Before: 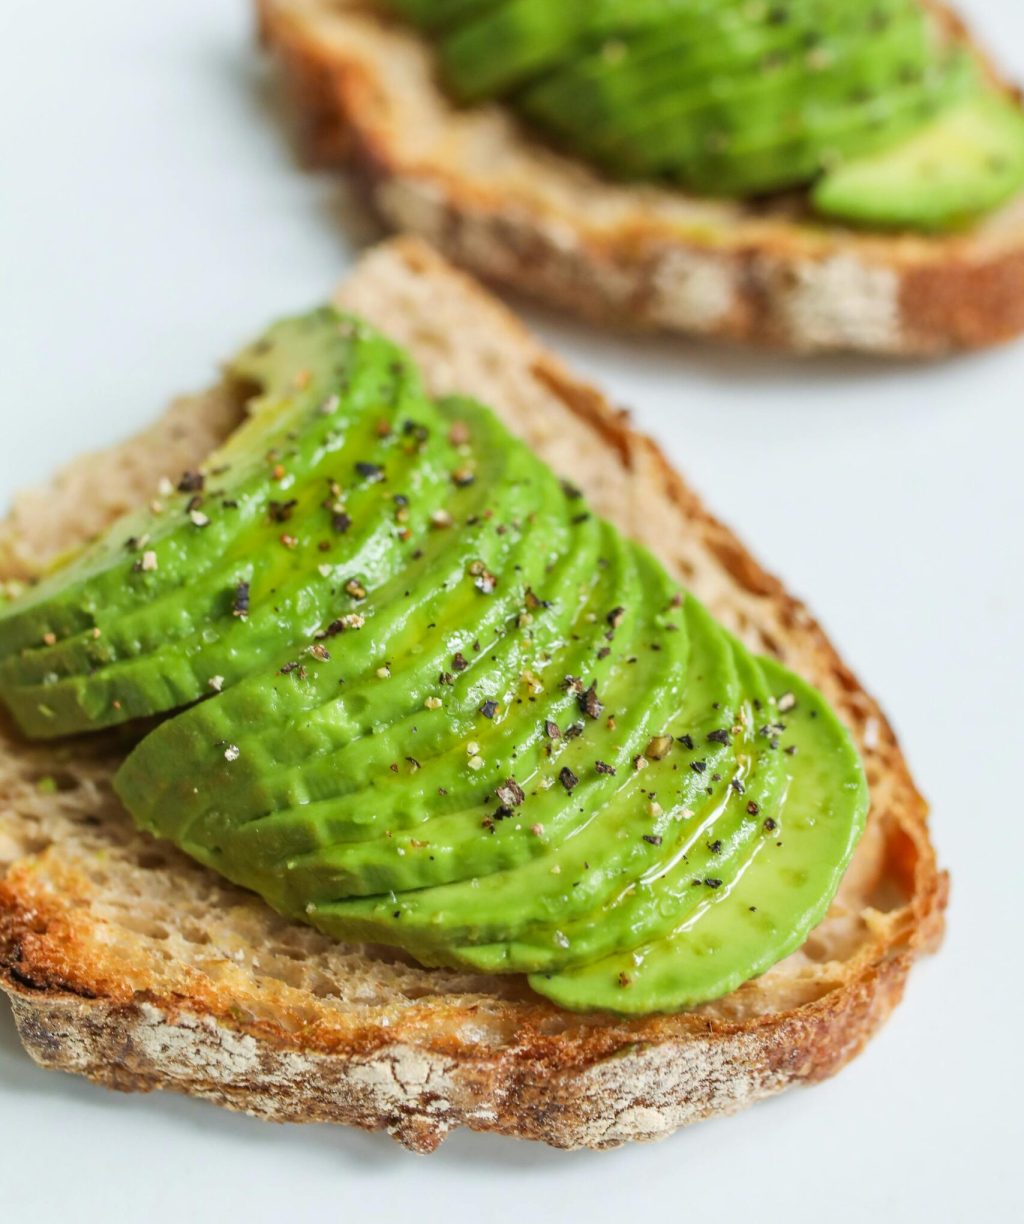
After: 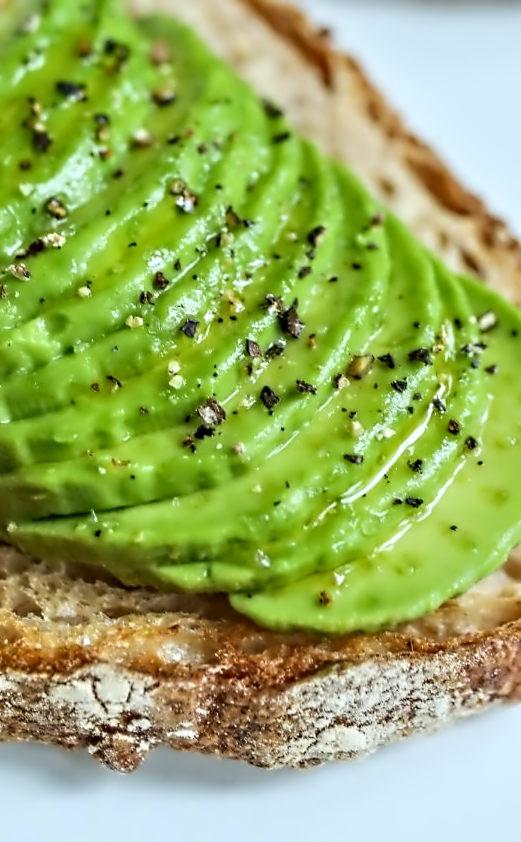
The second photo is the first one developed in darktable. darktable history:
white balance: red 0.925, blue 1.046
contrast equalizer: octaves 7, y [[0.5, 0.542, 0.583, 0.625, 0.667, 0.708], [0.5 ×6], [0.5 ×6], [0, 0.033, 0.067, 0.1, 0.133, 0.167], [0, 0.05, 0.1, 0.15, 0.2, 0.25]]
crop and rotate: left 29.237%, top 31.152%, right 19.807%
